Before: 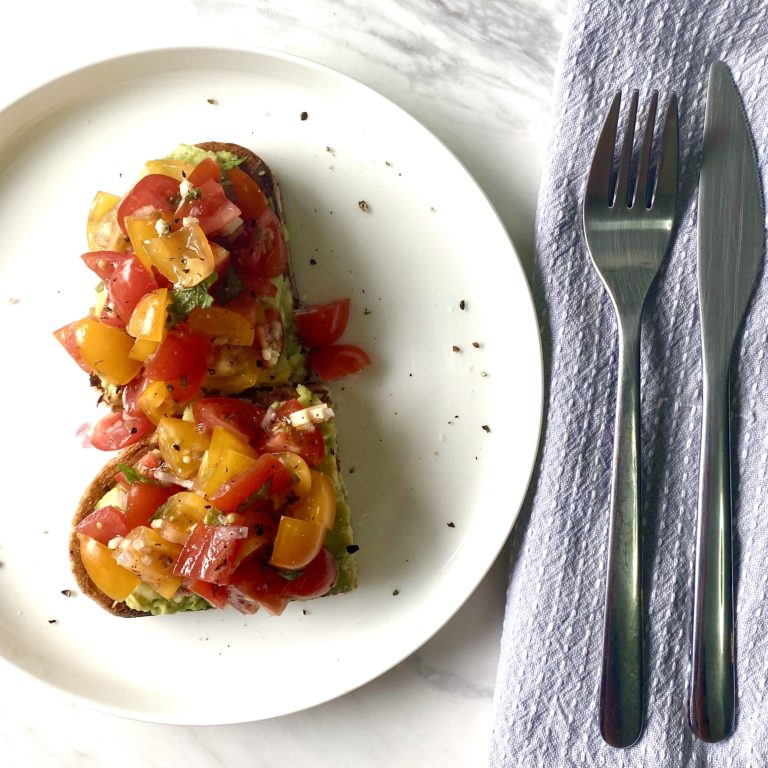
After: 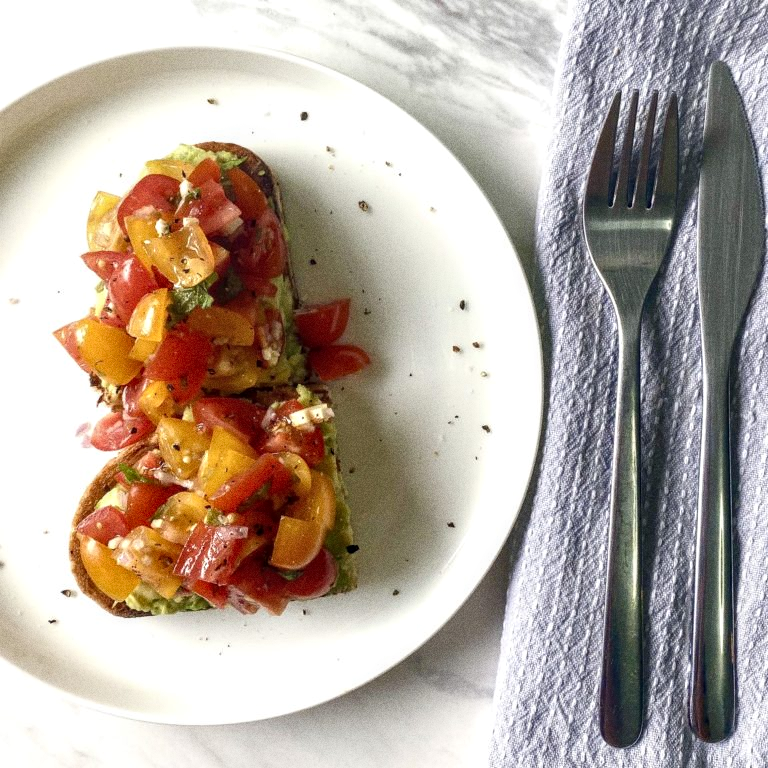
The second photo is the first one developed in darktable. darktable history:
local contrast: on, module defaults
grain: coarseness 8.68 ISO, strength 31.94%
